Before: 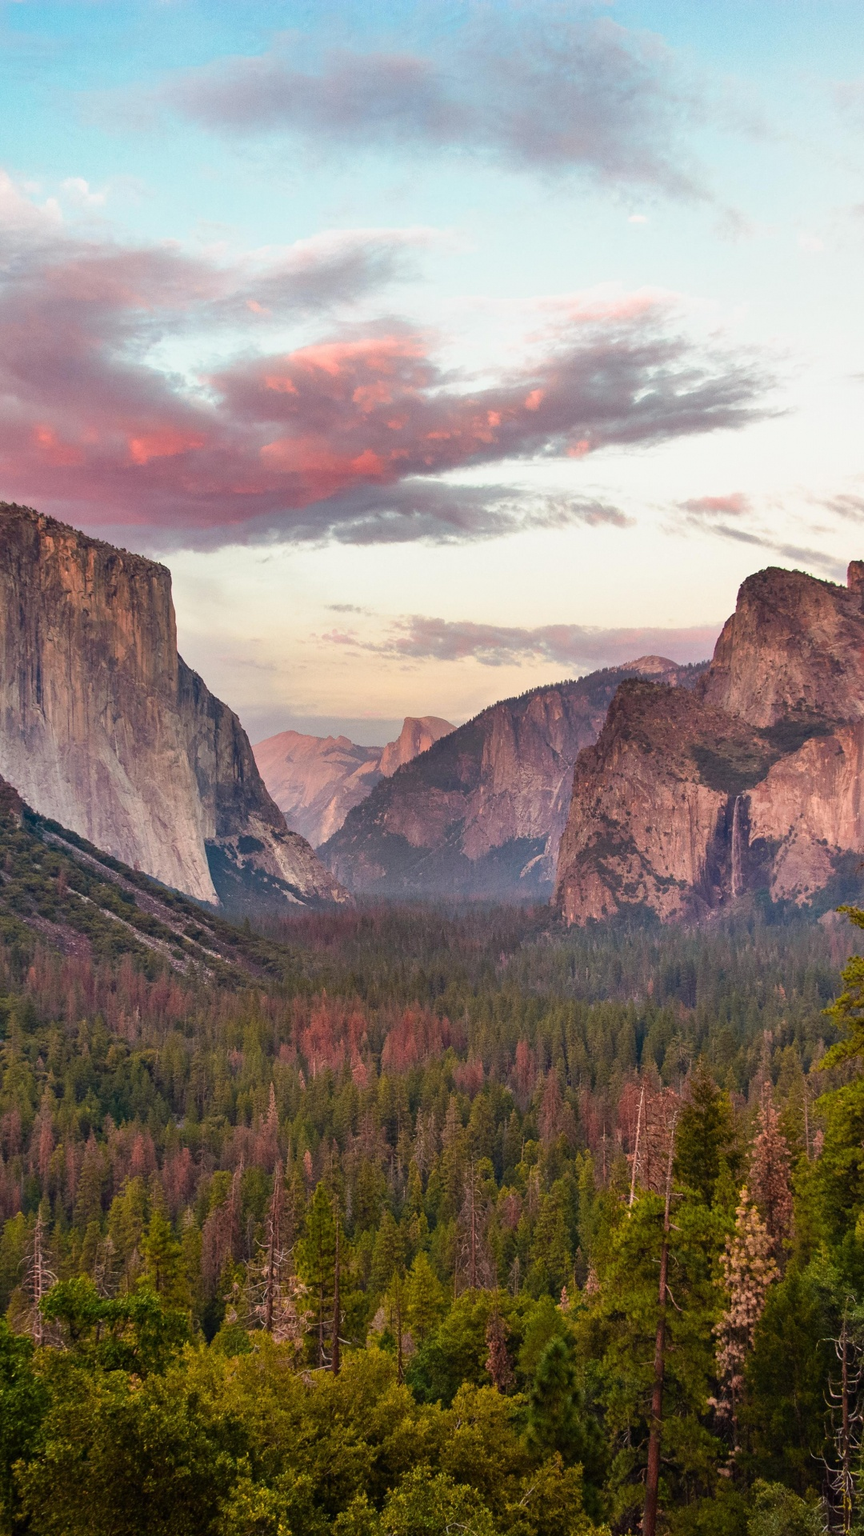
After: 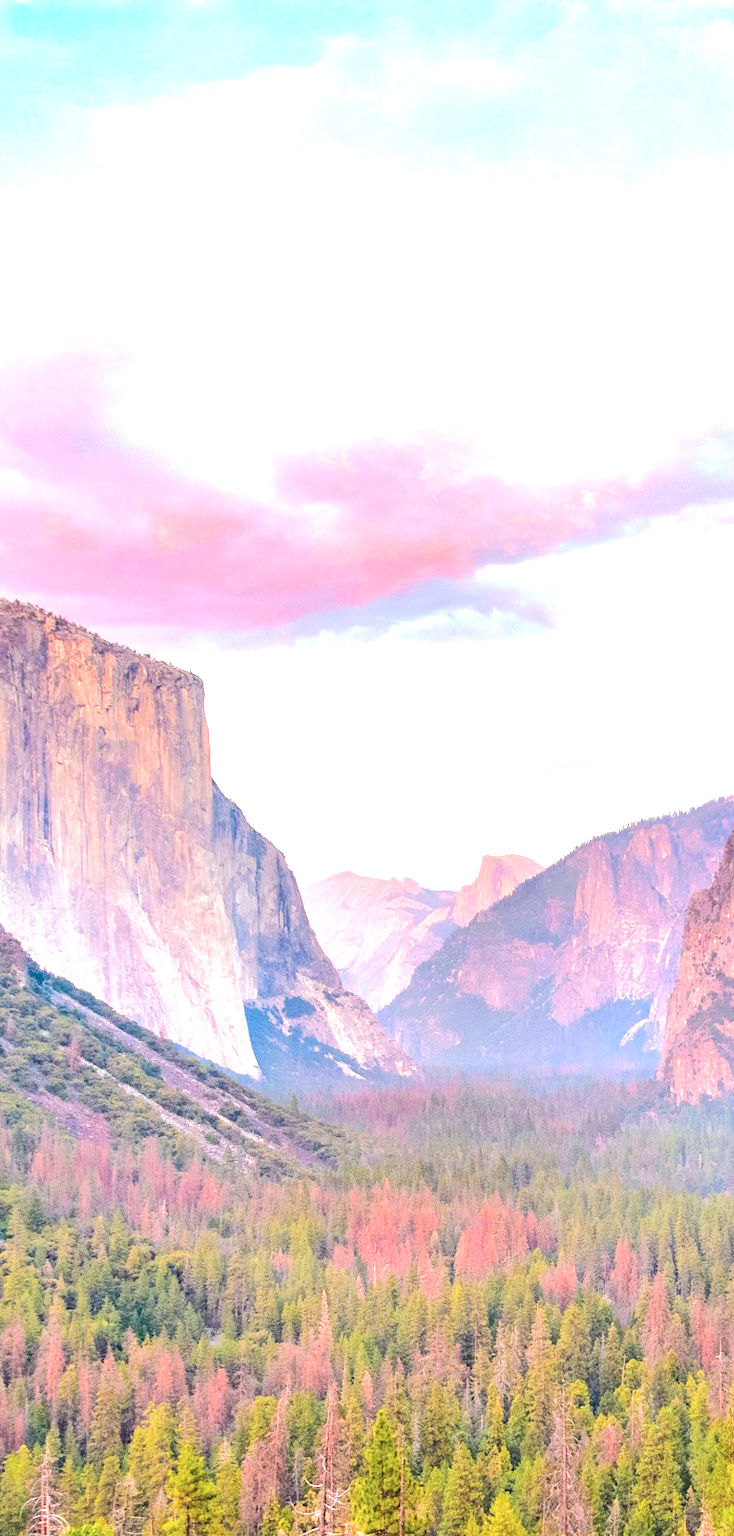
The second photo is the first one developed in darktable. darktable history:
tone equalizer: -7 EV 0.142 EV, -6 EV 0.564 EV, -5 EV 1.15 EV, -4 EV 1.37 EV, -3 EV 1.14 EV, -2 EV 0.6 EV, -1 EV 0.153 EV, edges refinement/feathering 500, mask exposure compensation -1.57 EV, preserve details no
crop: right 28.672%, bottom 16.132%
color calibration: x 0.367, y 0.376, temperature 4373.51 K
exposure: black level correction 0, exposure 1.448 EV, compensate highlight preservation false
